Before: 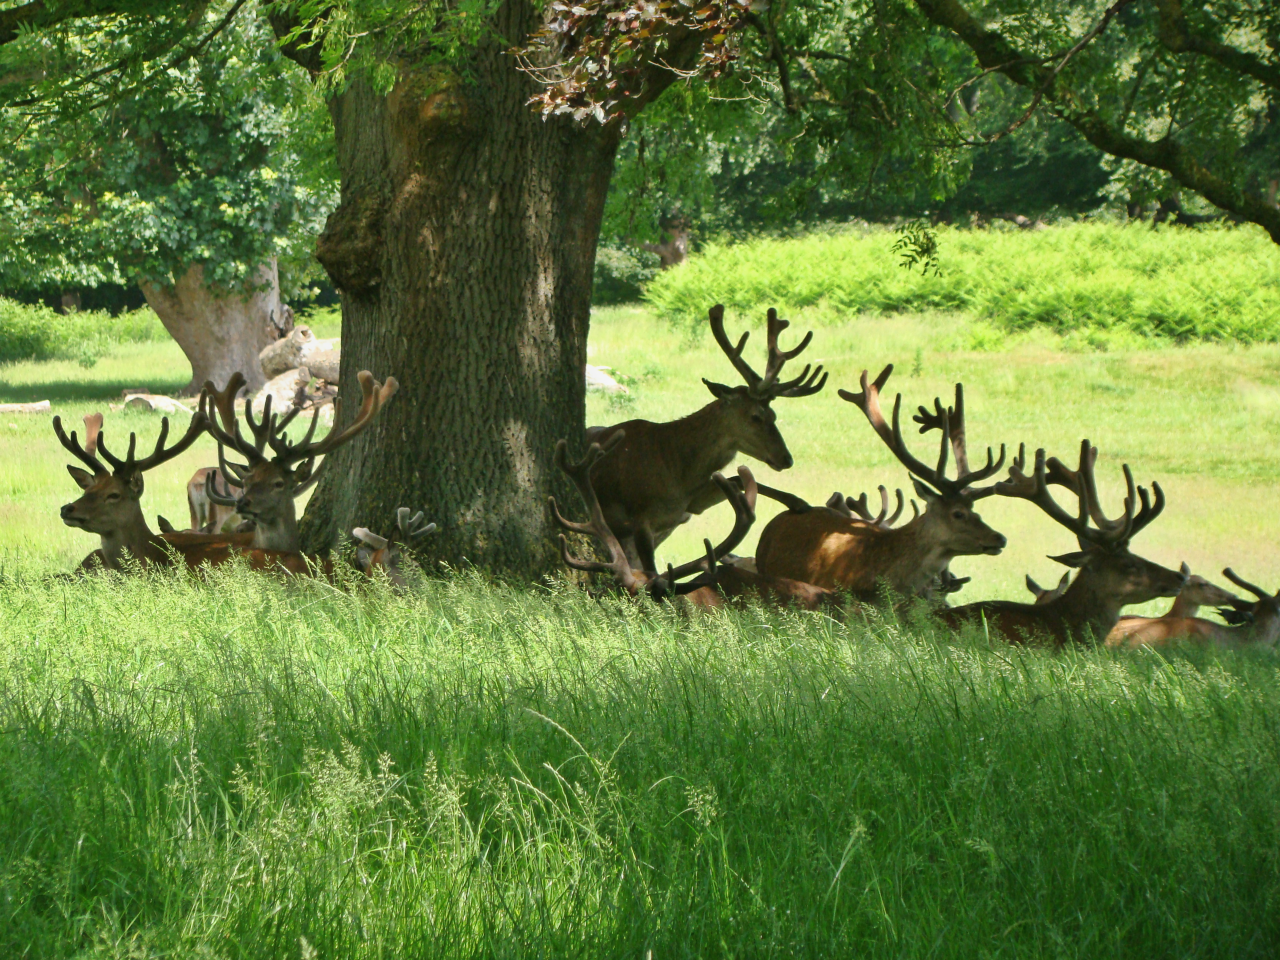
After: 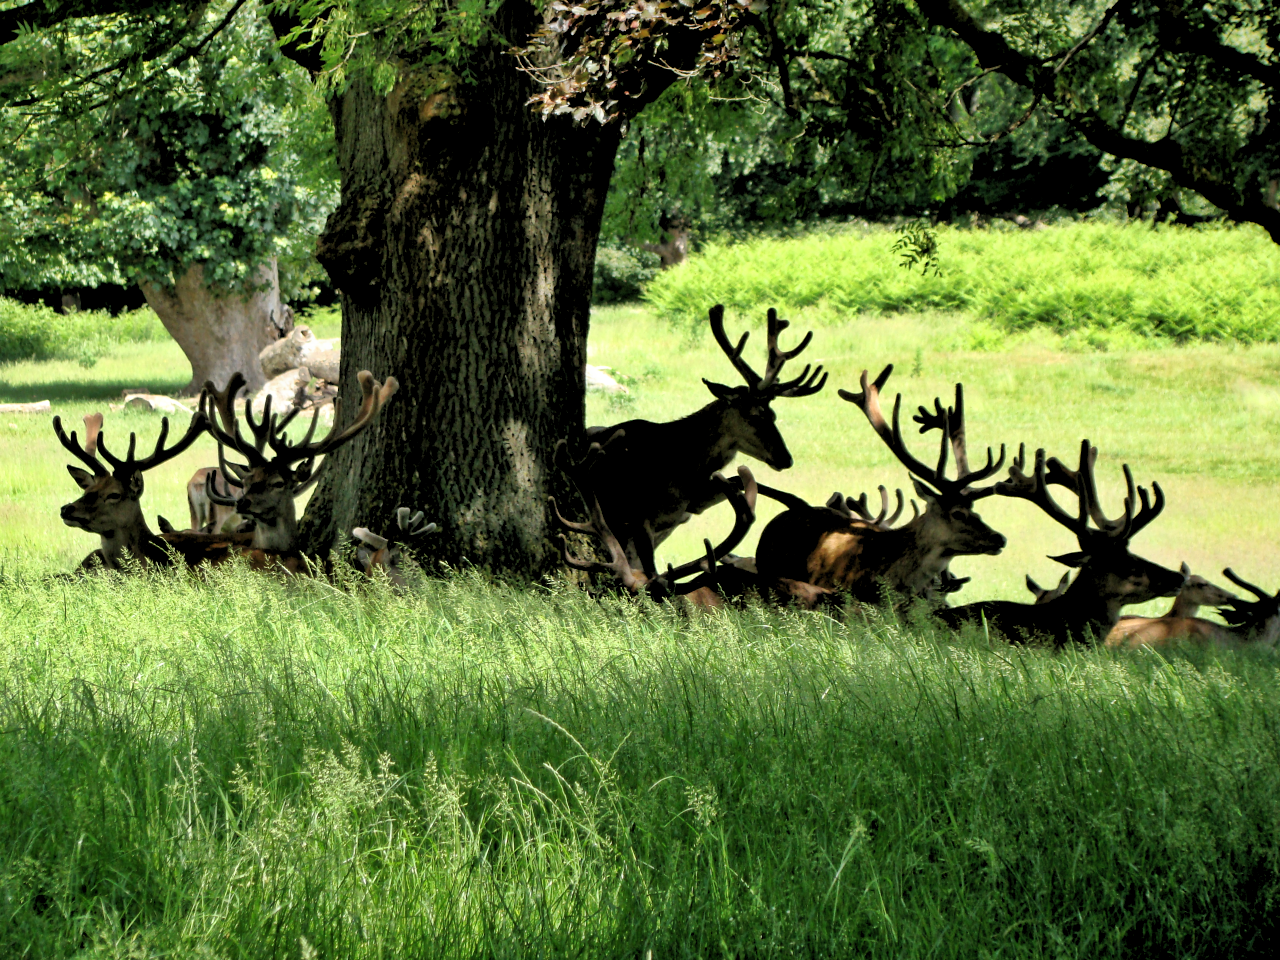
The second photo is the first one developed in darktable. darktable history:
shadows and highlights: shadows 37.27, highlights -28.18, soften with gaussian
rgb levels: levels [[0.034, 0.472, 0.904], [0, 0.5, 1], [0, 0.5, 1]]
